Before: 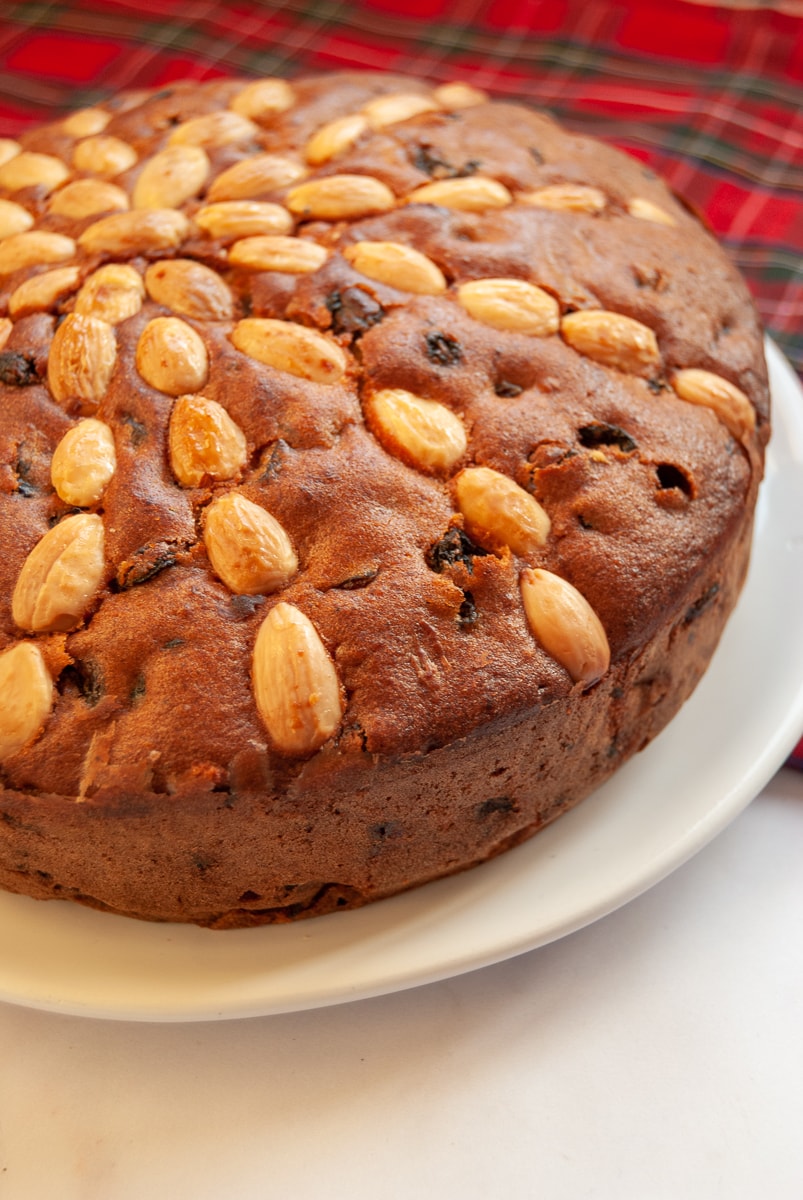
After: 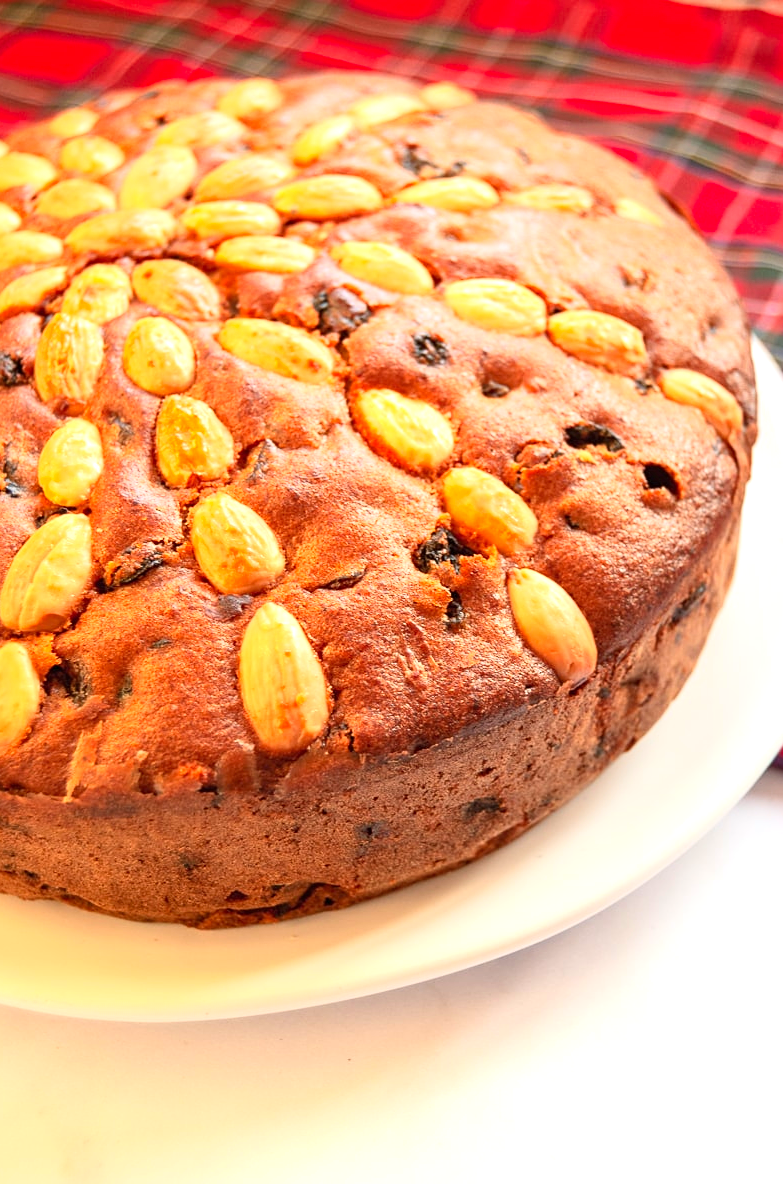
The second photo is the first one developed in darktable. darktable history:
sharpen: amount 0.2
crop and rotate: left 1.774%, right 0.633%, bottom 1.28%
exposure: black level correction 0, exposure 0.7 EV, compensate exposure bias true, compensate highlight preservation false
contrast brightness saturation: contrast 0.2, brightness 0.16, saturation 0.22
